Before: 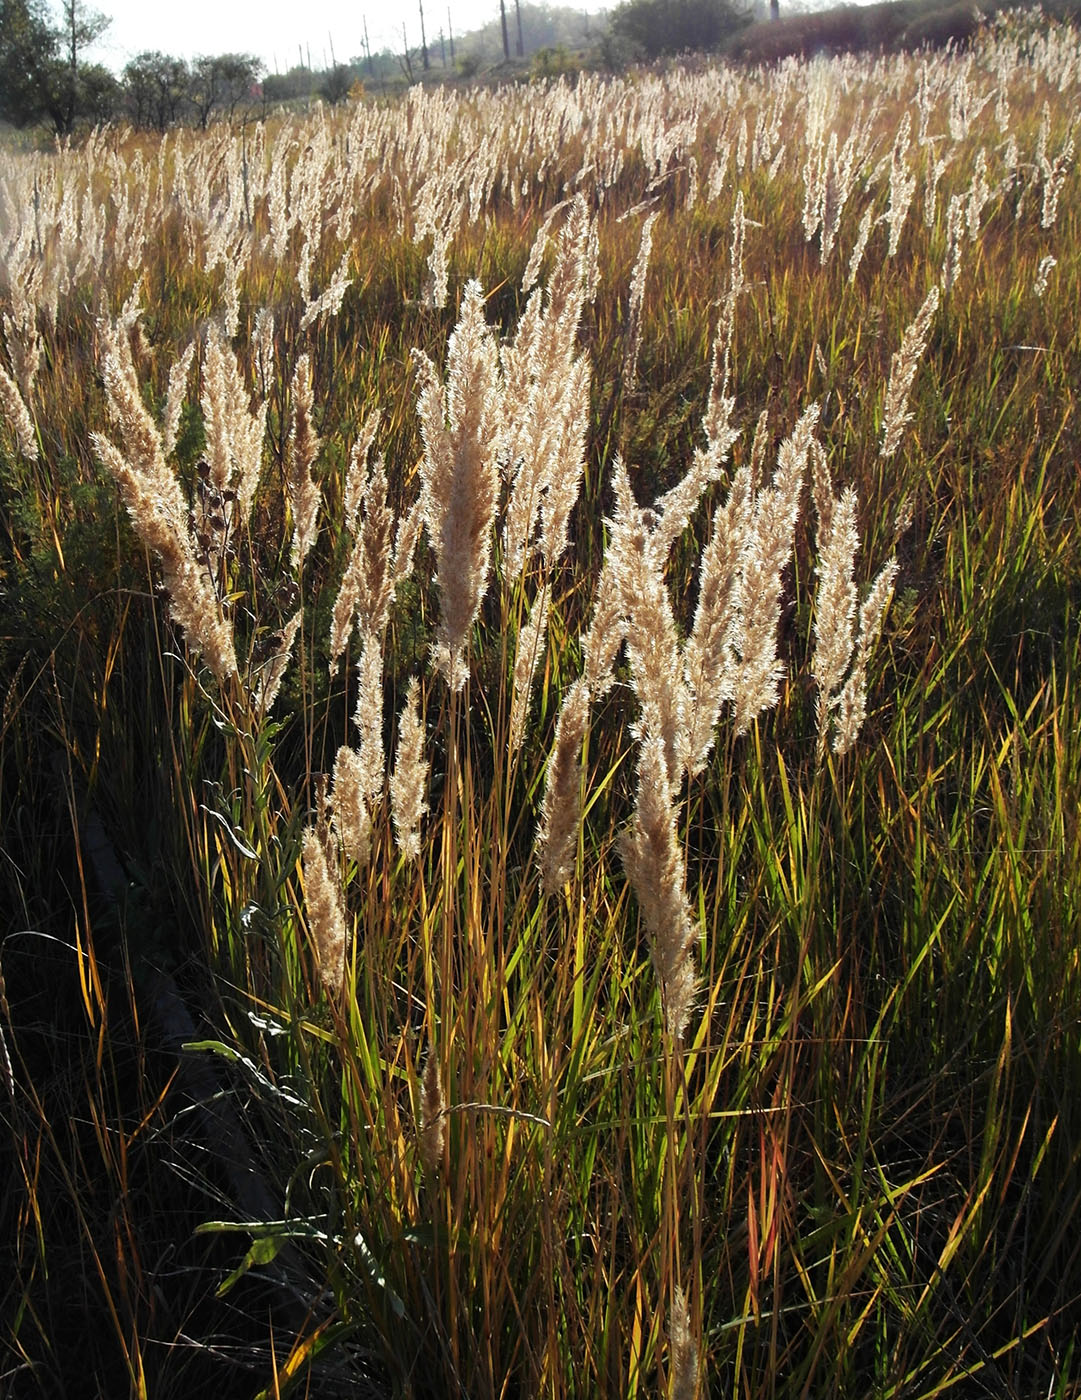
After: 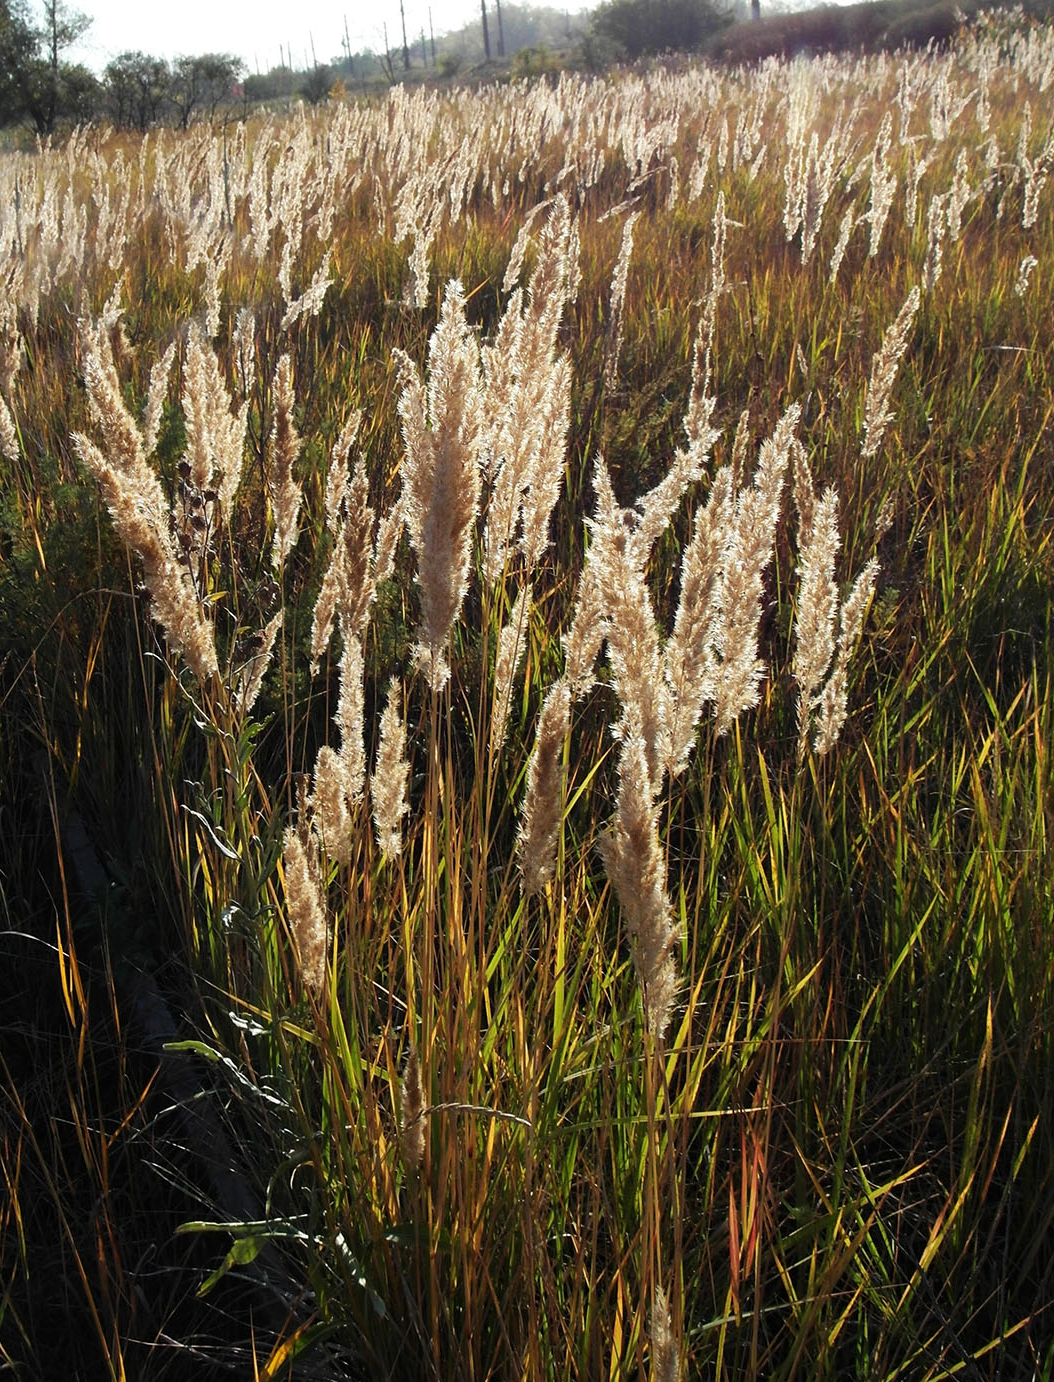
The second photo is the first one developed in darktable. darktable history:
crop and rotate: left 1.774%, right 0.633%, bottom 1.28%
rotate and perspective: automatic cropping original format, crop left 0, crop top 0
